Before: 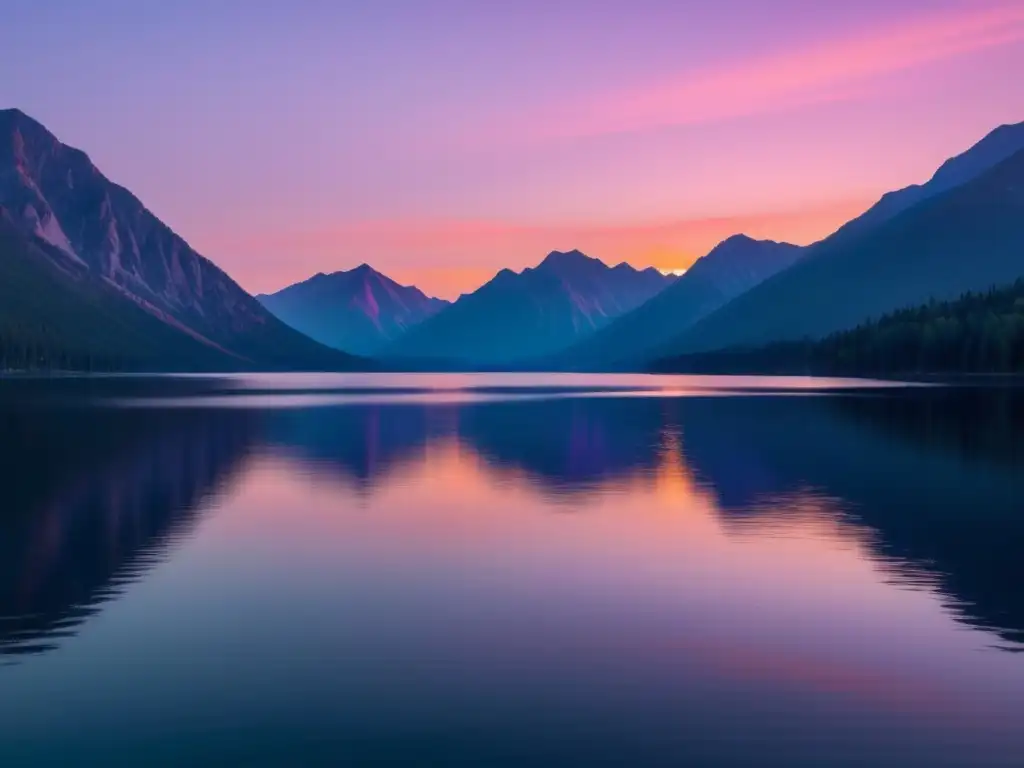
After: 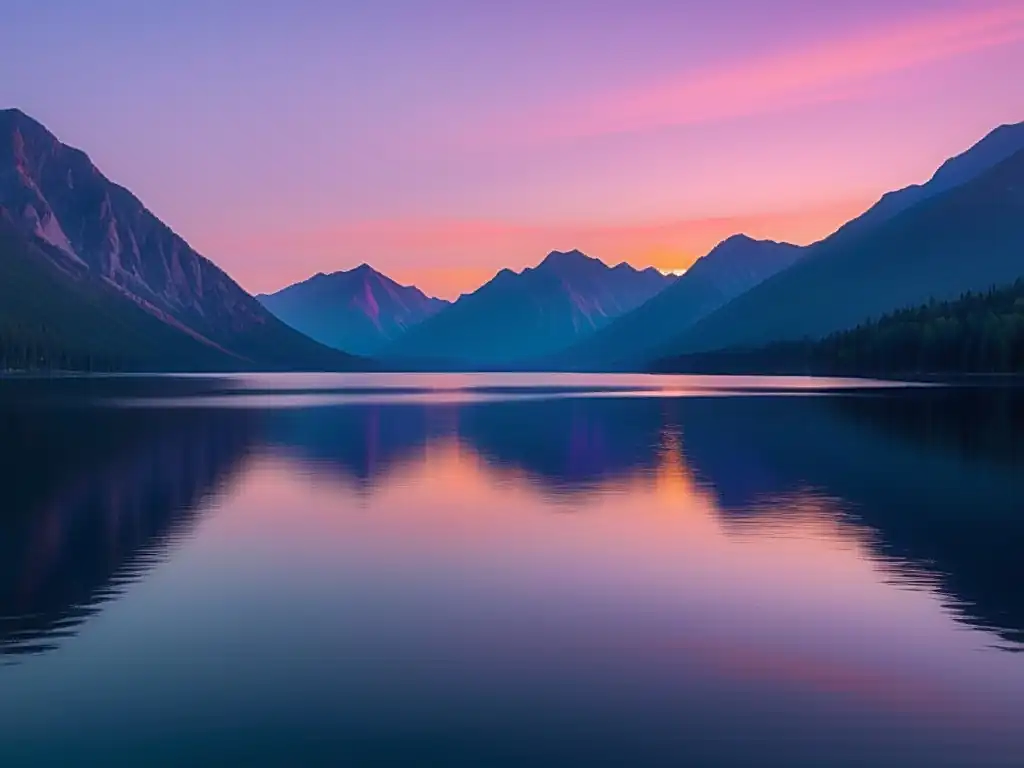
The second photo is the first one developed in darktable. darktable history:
sharpen: on, module defaults
contrast equalizer: y [[0.5, 0.486, 0.447, 0.446, 0.489, 0.5], [0.5 ×6], [0.5 ×6], [0 ×6], [0 ×6]]
shadows and highlights: shadows 12, white point adjustment 1.2, soften with gaussian
